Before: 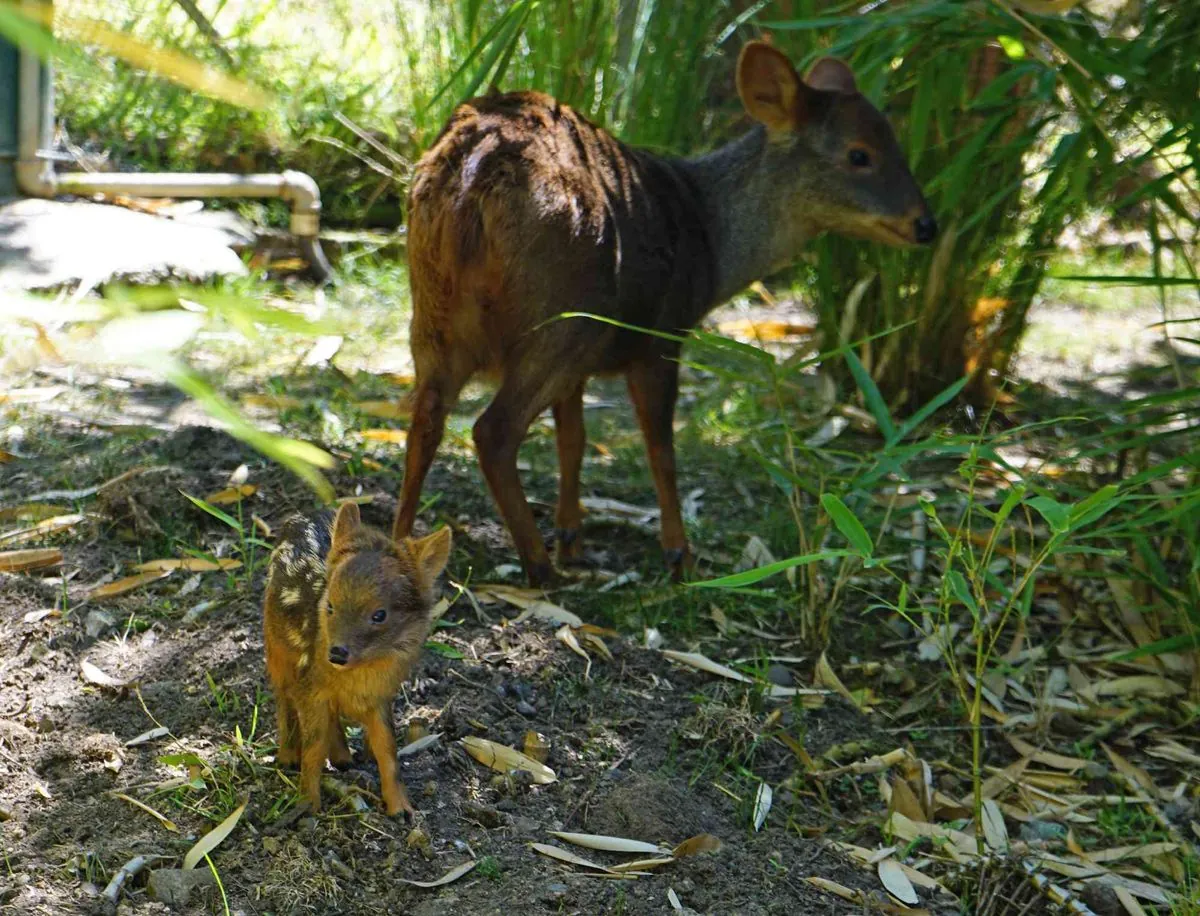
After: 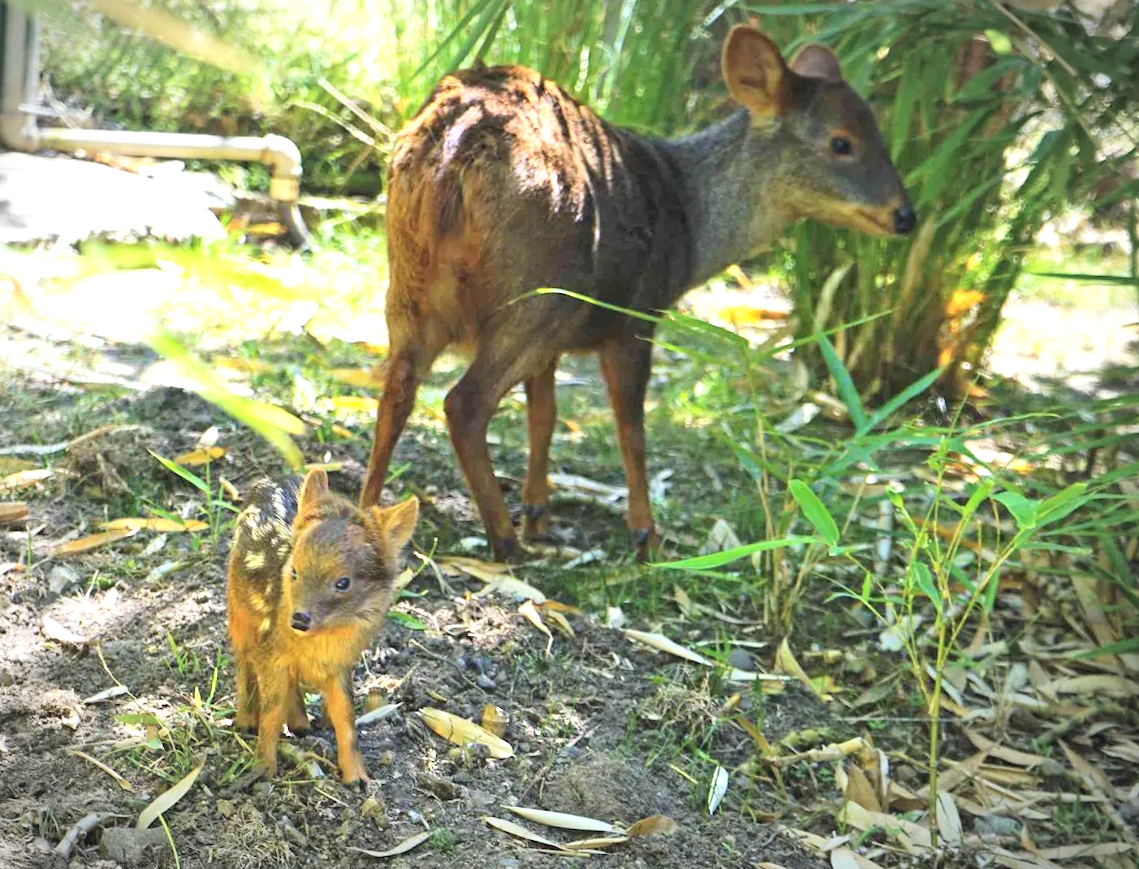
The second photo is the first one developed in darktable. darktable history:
exposure: black level correction 0, exposure 1.2 EV, compensate highlight preservation false
vignetting: automatic ratio true
crop and rotate: angle -2.37°
local contrast: mode bilateral grid, contrast 10, coarseness 25, detail 115%, midtone range 0.2
contrast brightness saturation: contrast 0.14, brightness 0.219
